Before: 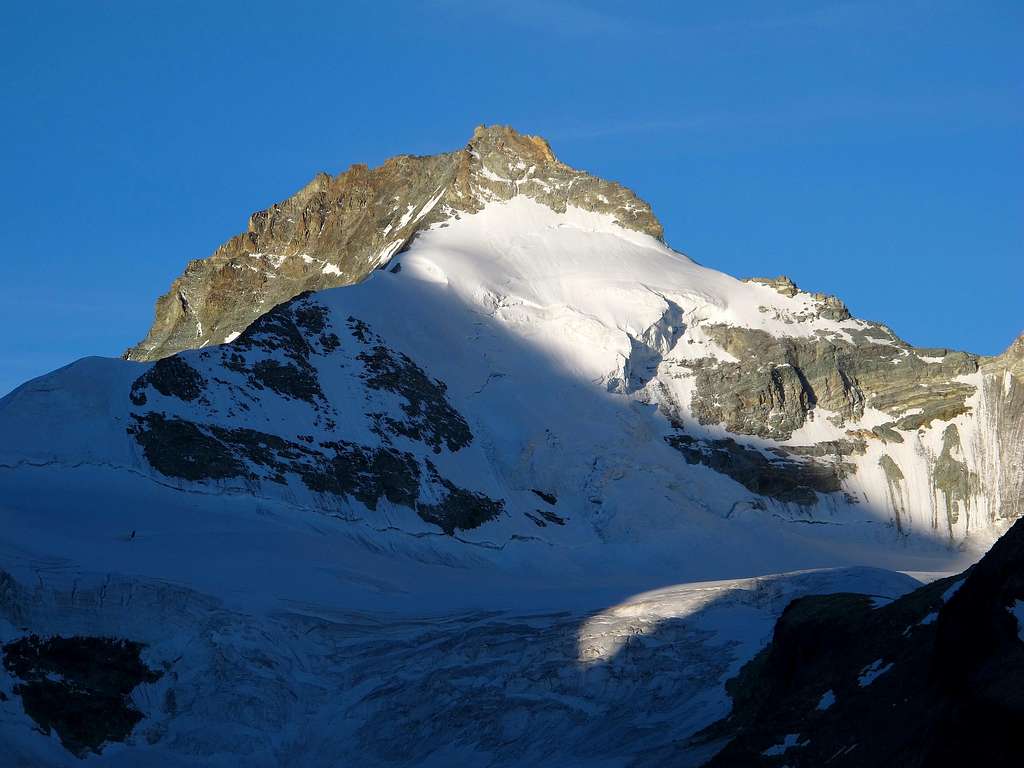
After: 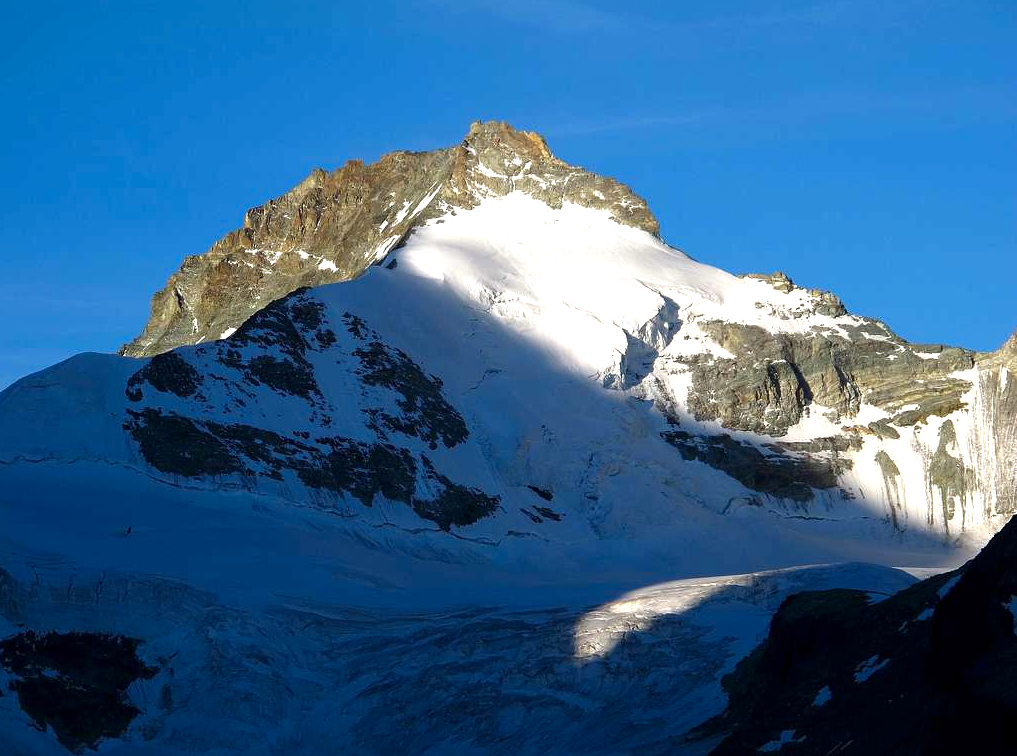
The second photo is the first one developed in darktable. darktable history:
exposure: black level correction 0, exposure 0.499 EV, compensate exposure bias true, compensate highlight preservation false
contrast brightness saturation: brightness -0.091
crop: left 0.456%, top 0.621%, right 0.133%, bottom 0.917%
